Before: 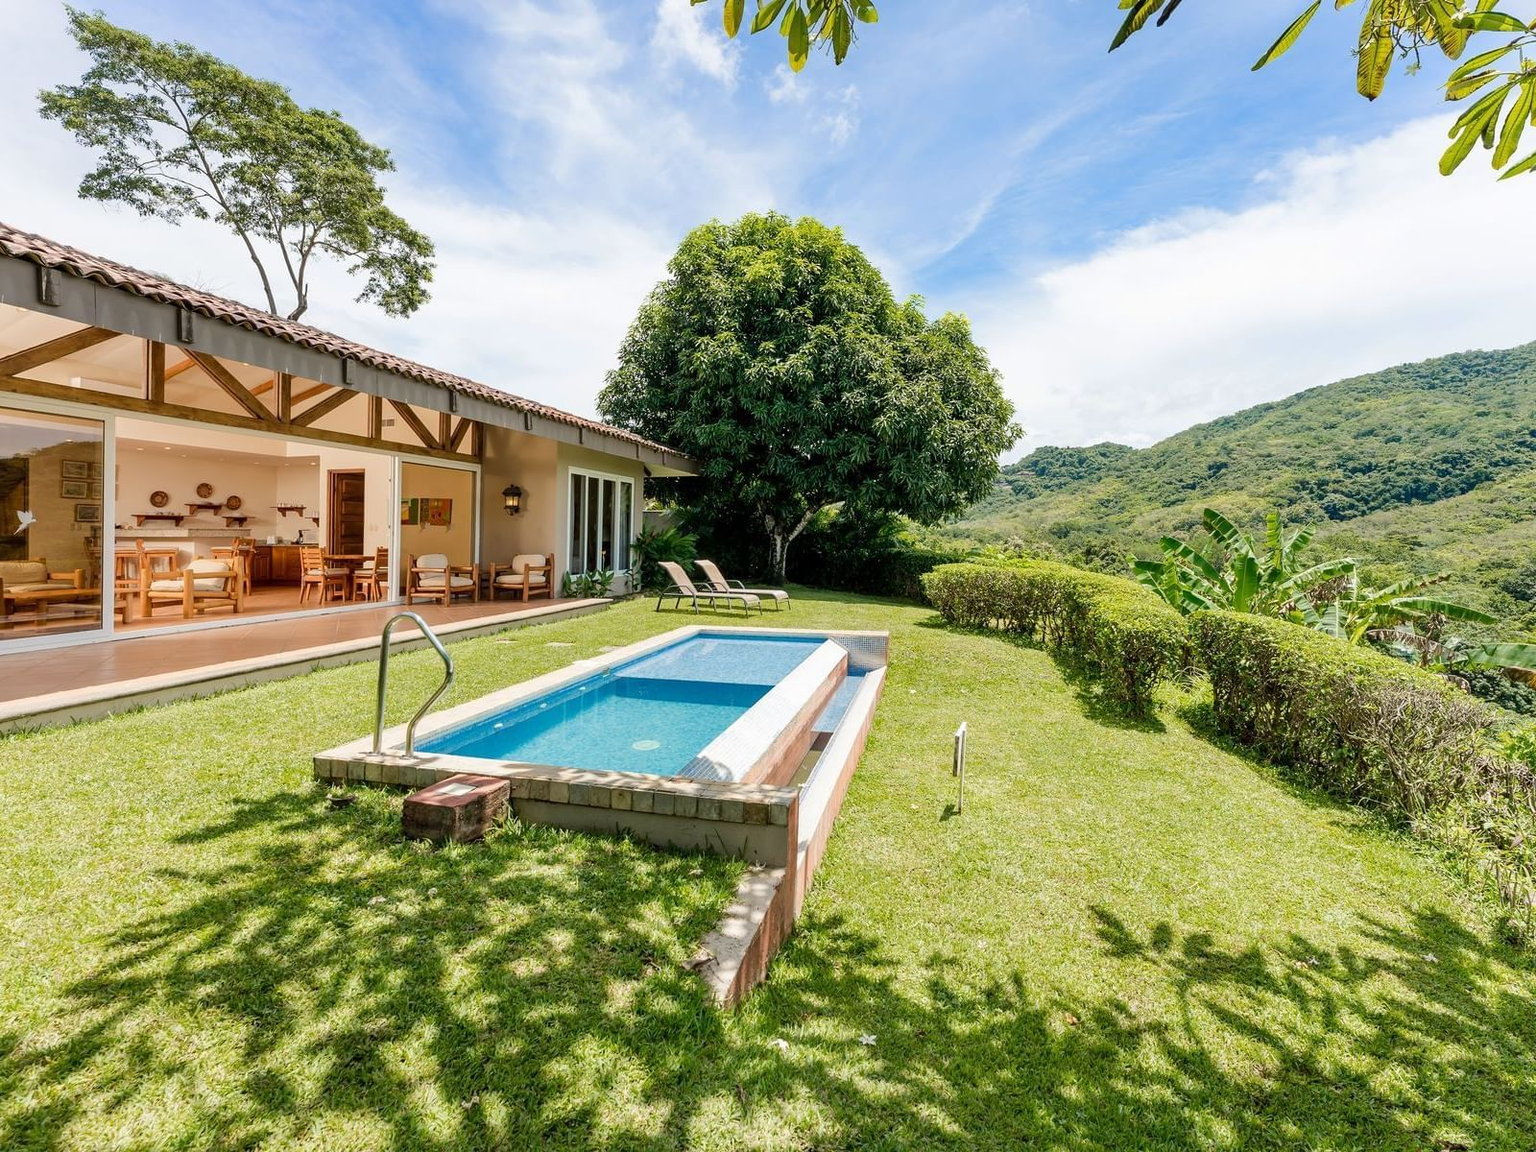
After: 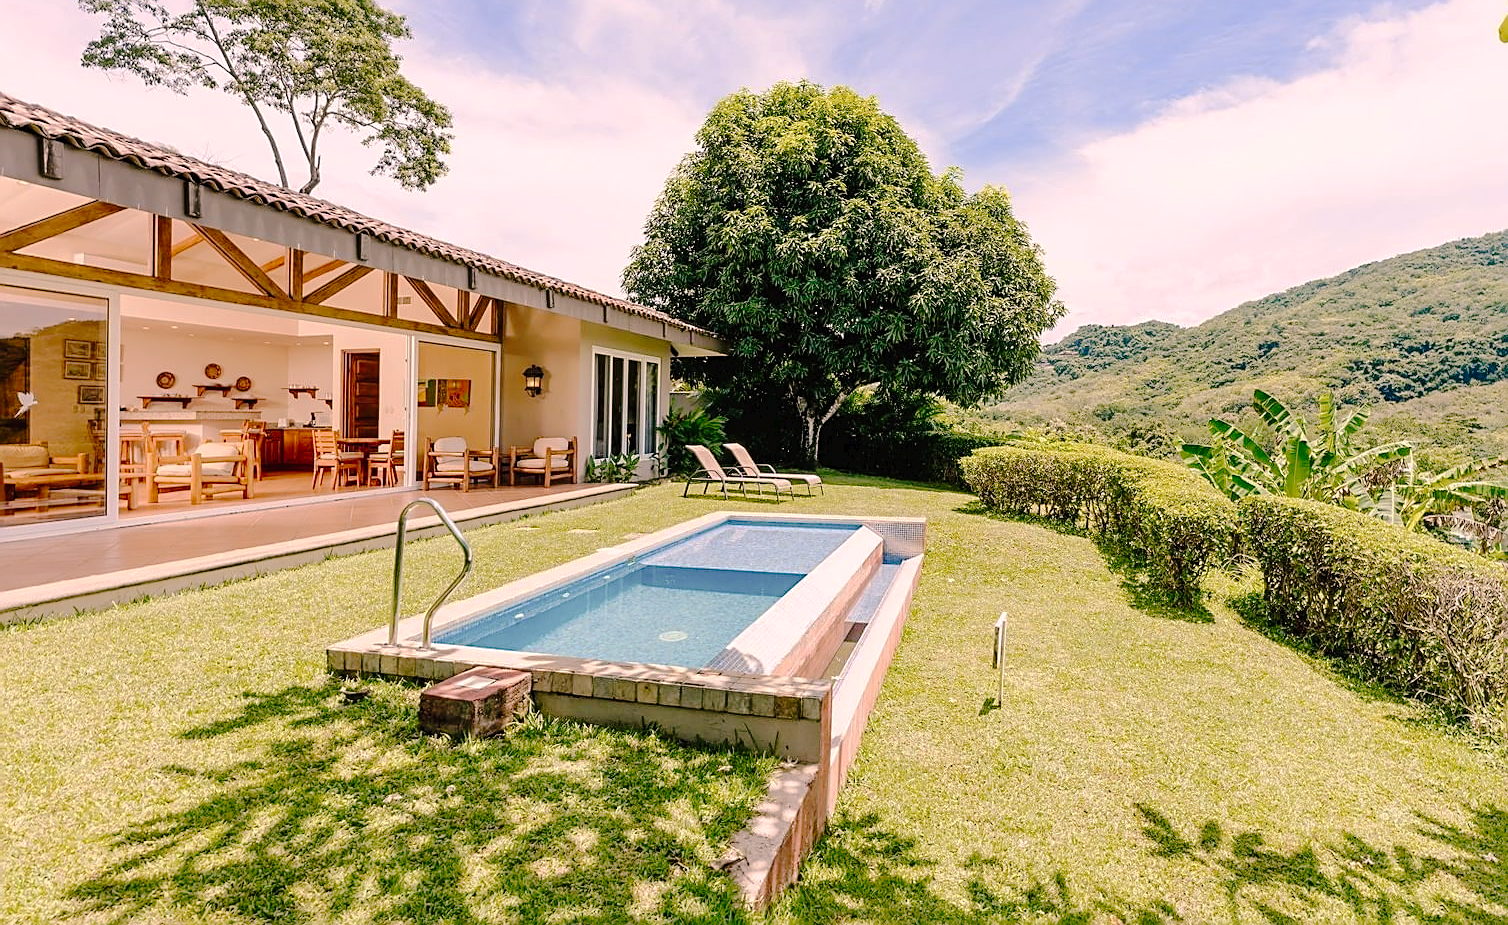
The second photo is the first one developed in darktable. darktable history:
tone curve: curves: ch0 [(0, 0) (0.003, 0.021) (0.011, 0.021) (0.025, 0.021) (0.044, 0.033) (0.069, 0.053) (0.1, 0.08) (0.136, 0.114) (0.177, 0.171) (0.224, 0.246) (0.277, 0.332) (0.335, 0.424) (0.399, 0.496) (0.468, 0.561) (0.543, 0.627) (0.623, 0.685) (0.709, 0.741) (0.801, 0.813) (0.898, 0.902) (1, 1)], preserve colors none
color correction: highlights a* 12.23, highlights b* 5.41
crop and rotate: angle 0.03°, top 11.643%, right 5.651%, bottom 11.189%
sharpen: on, module defaults
